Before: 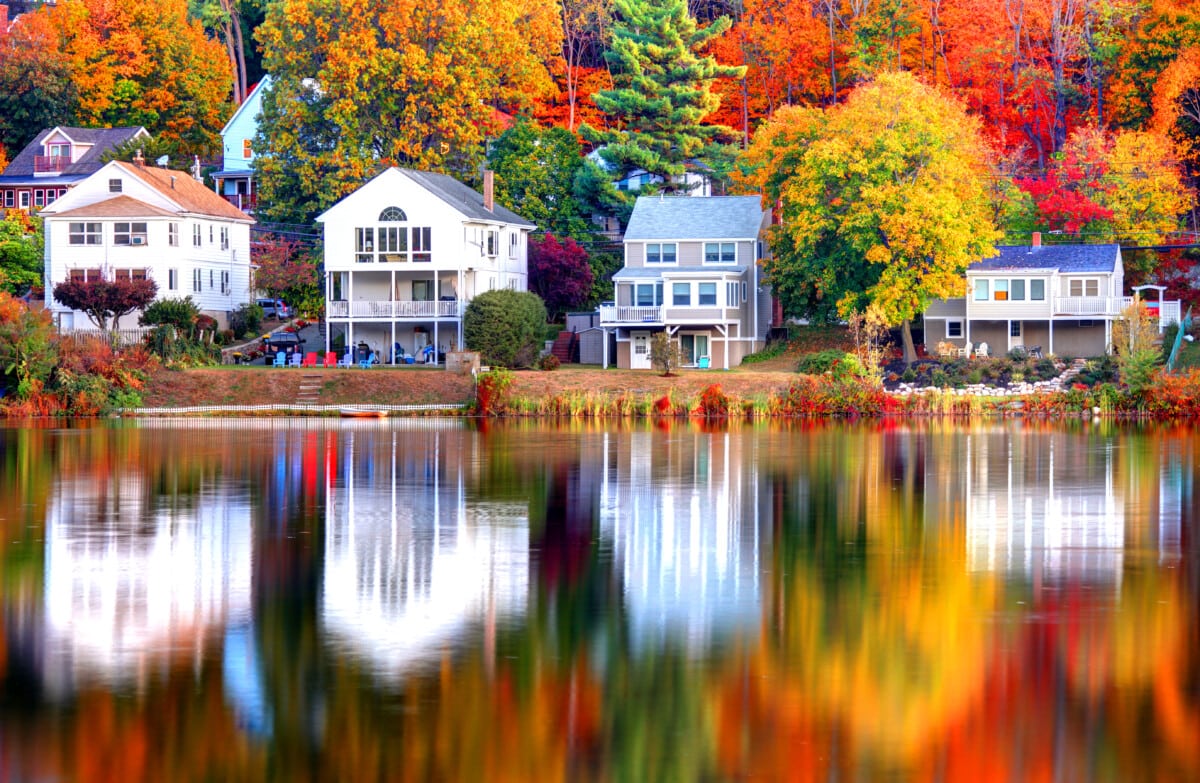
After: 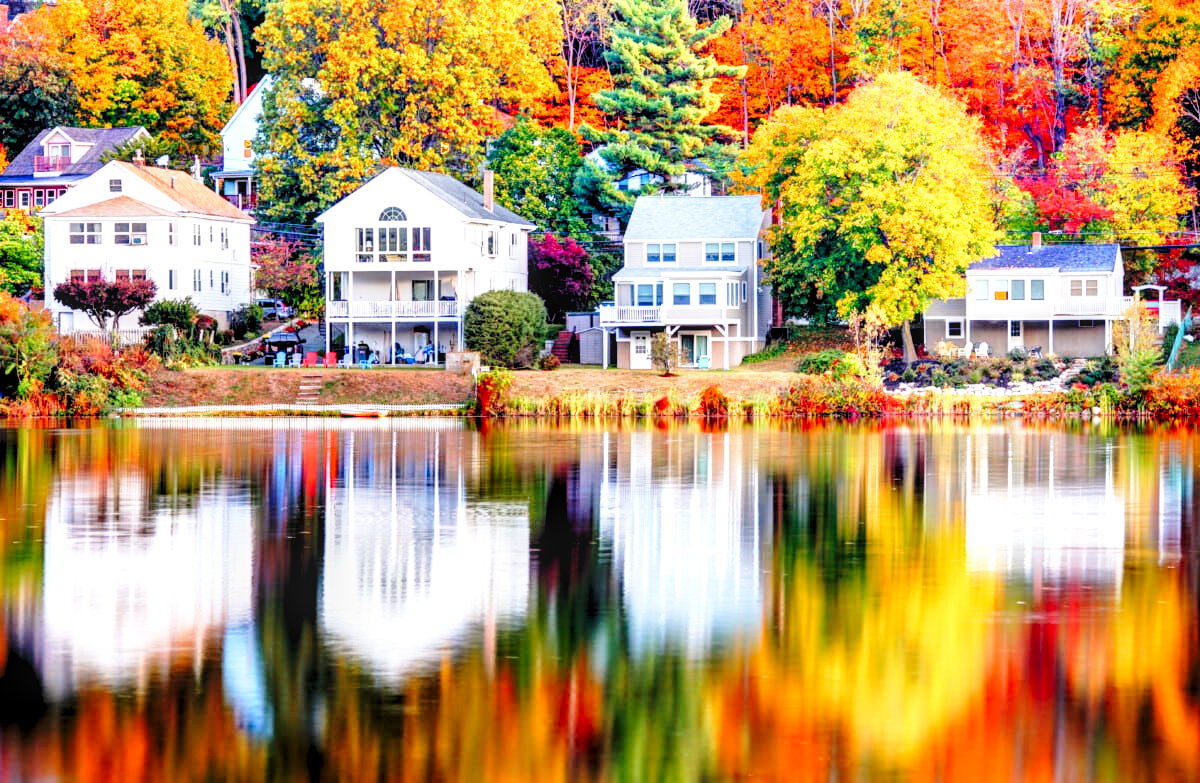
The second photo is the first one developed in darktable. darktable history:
rgb levels: levels [[0.01, 0.419, 0.839], [0, 0.5, 1], [0, 0.5, 1]]
base curve: curves: ch0 [(0, 0) (0.028, 0.03) (0.121, 0.232) (0.46, 0.748) (0.859, 0.968) (1, 1)], preserve colors none
local contrast: on, module defaults
exposure: black level correction 0, compensate exposure bias true, compensate highlight preservation false
